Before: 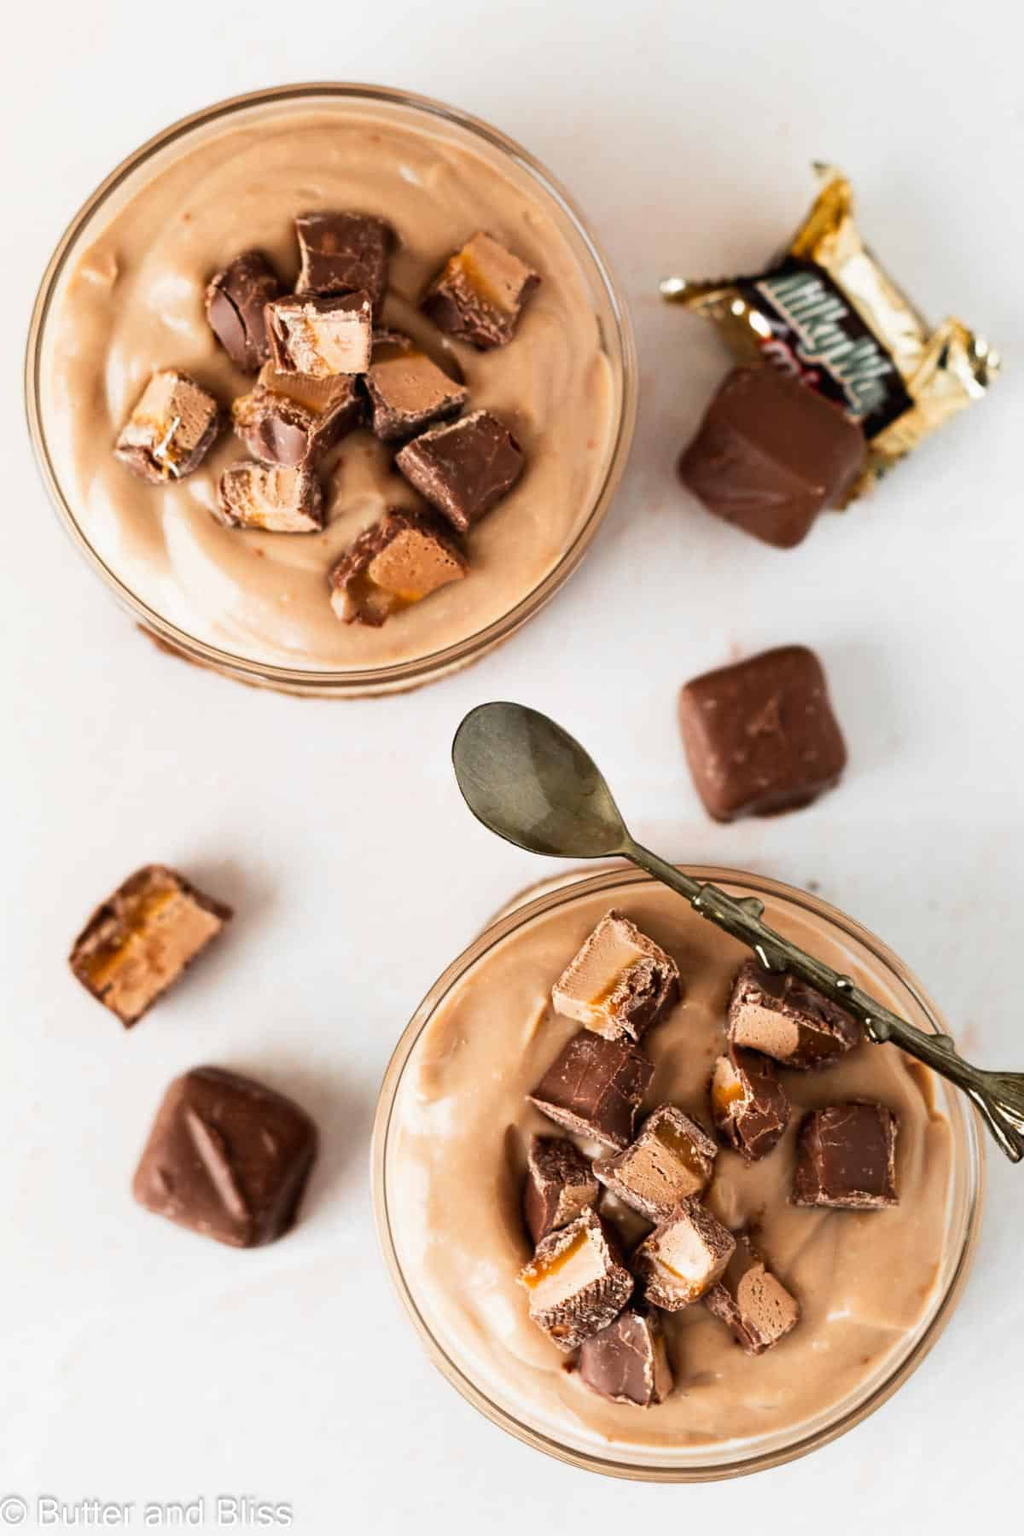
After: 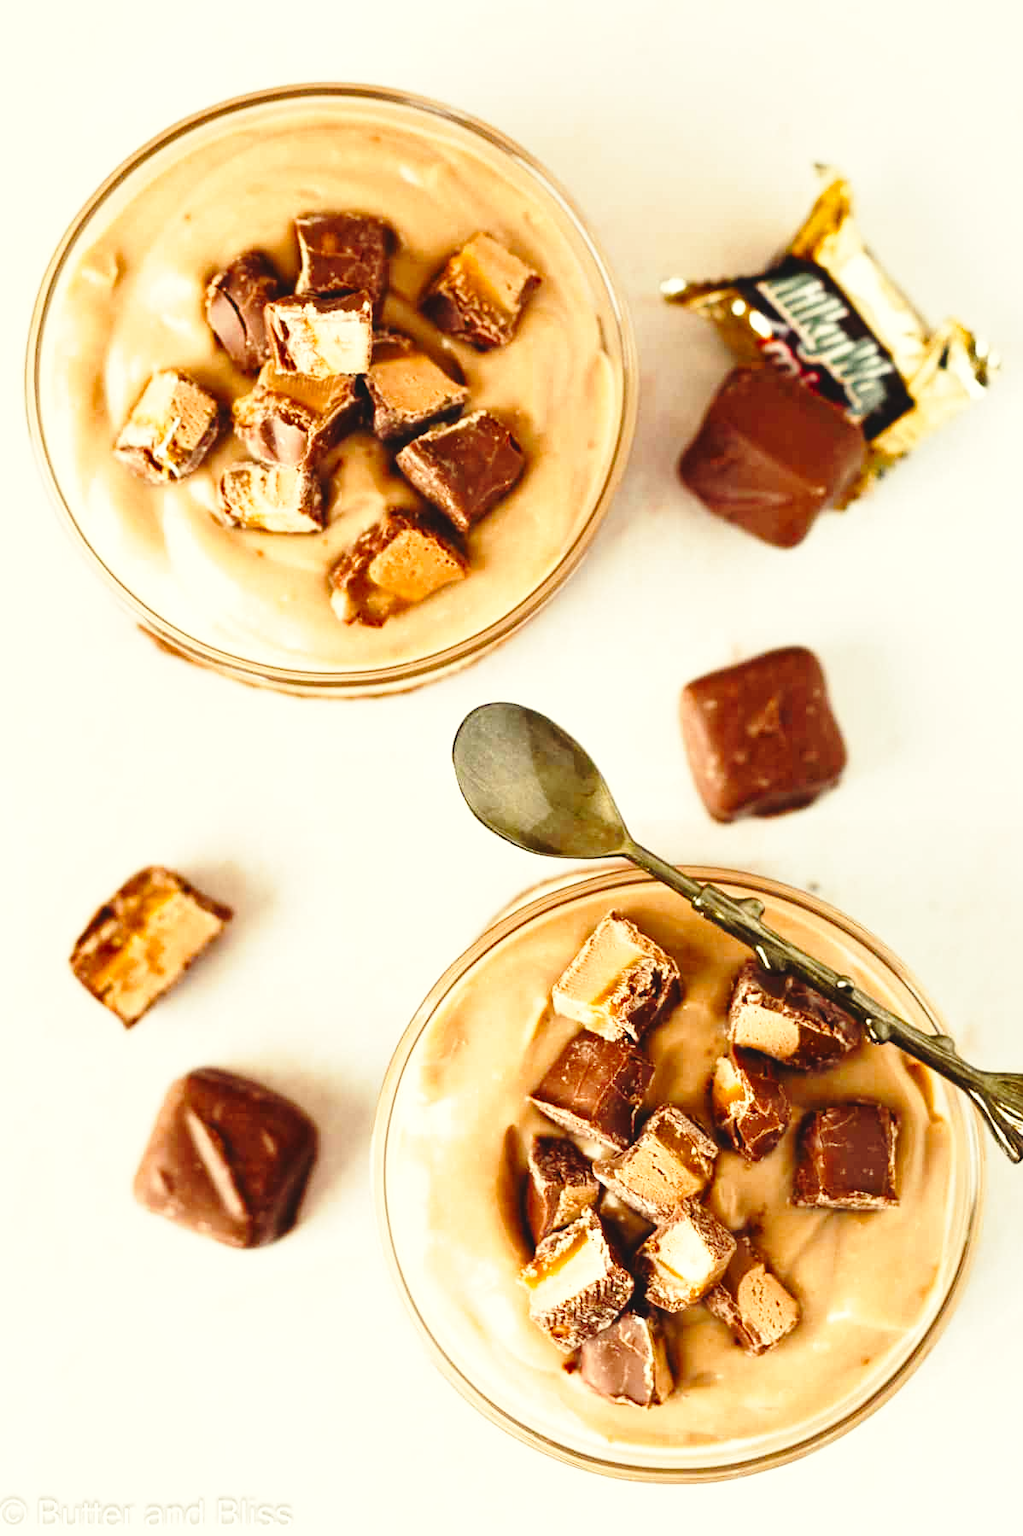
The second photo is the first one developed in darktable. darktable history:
tone equalizer: on, module defaults
local contrast: highlights 105%, shadows 102%, detail 119%, midtone range 0.2
crop: left 0.066%
base curve: curves: ch0 [(0, 0) (0.028, 0.03) (0.121, 0.232) (0.46, 0.748) (0.859, 0.968) (1, 1)], preserve colors none
color balance rgb: highlights gain › chroma 8.037%, highlights gain › hue 86.83°, perceptual saturation grading › global saturation 20%, perceptual saturation grading › highlights -25.819%, perceptual saturation grading › shadows 24.723%
exposure: black level correction -0.009, exposure 0.072 EV, compensate highlight preservation false
